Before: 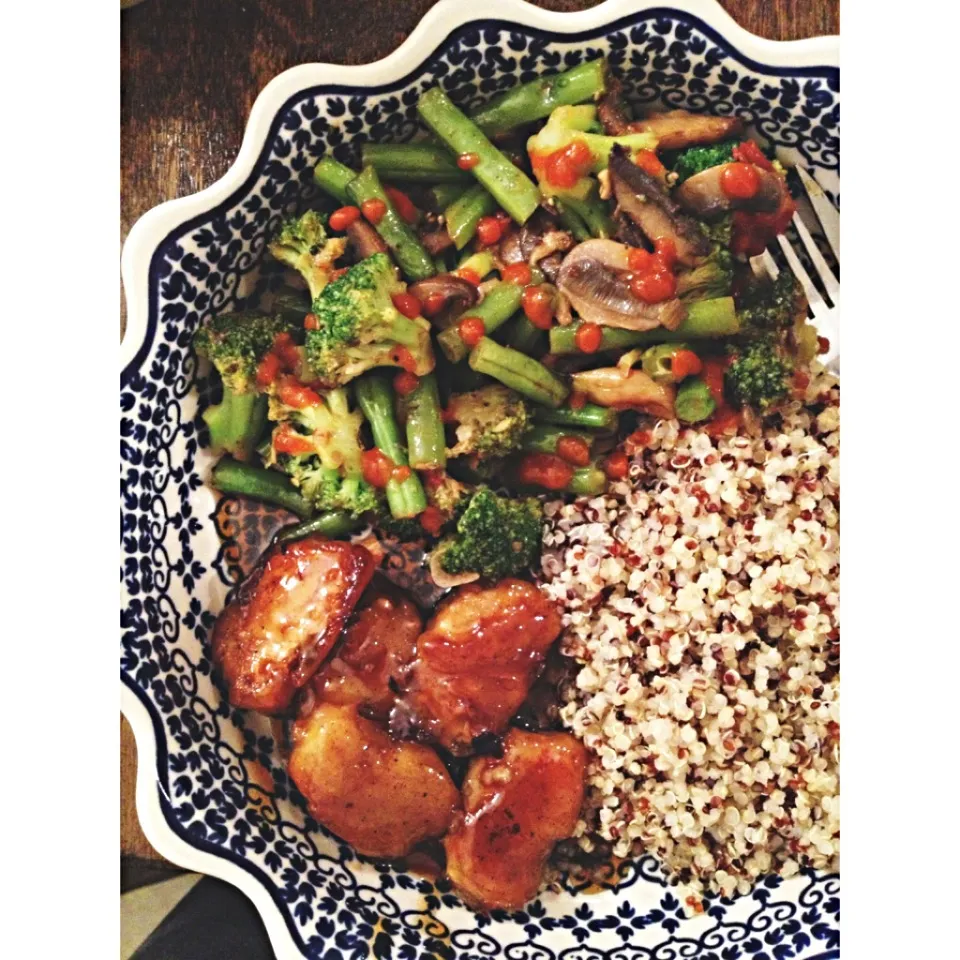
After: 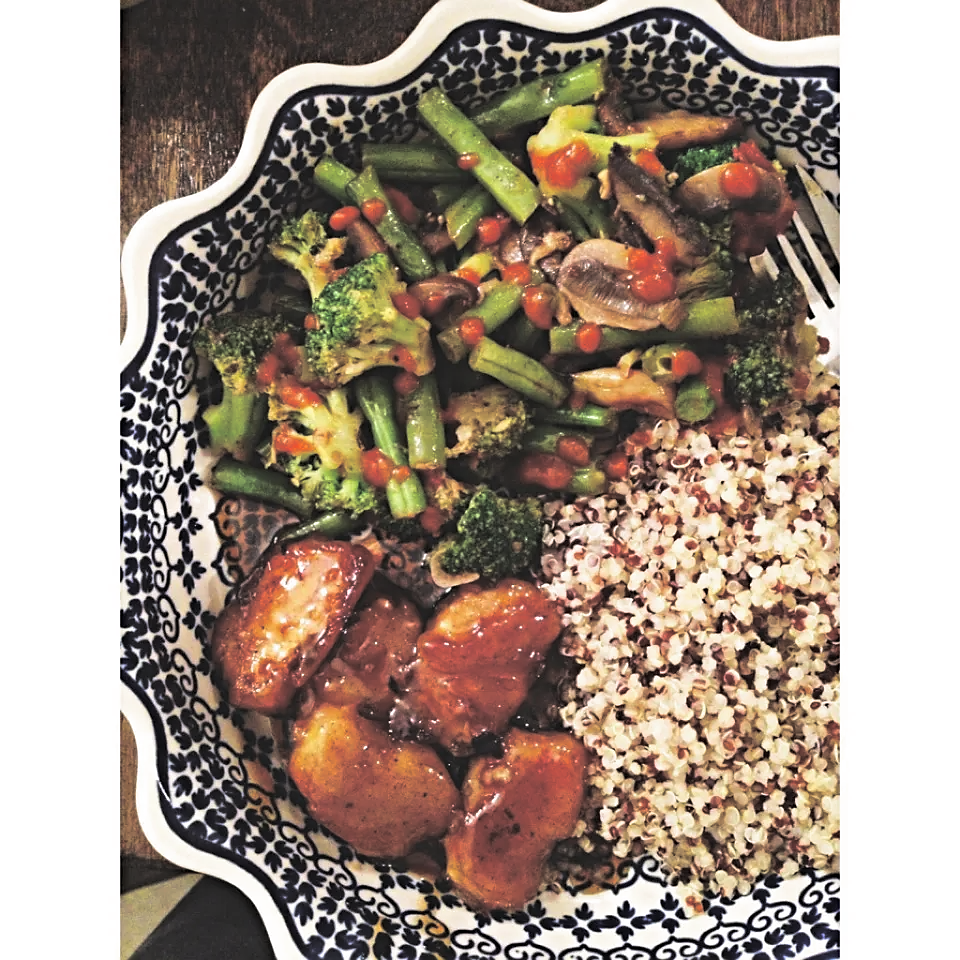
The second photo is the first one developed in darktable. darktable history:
sharpen: radius 0.969, amount 0.604
split-toning: shadows › hue 36°, shadows › saturation 0.05, highlights › hue 10.8°, highlights › saturation 0.15, compress 40%
